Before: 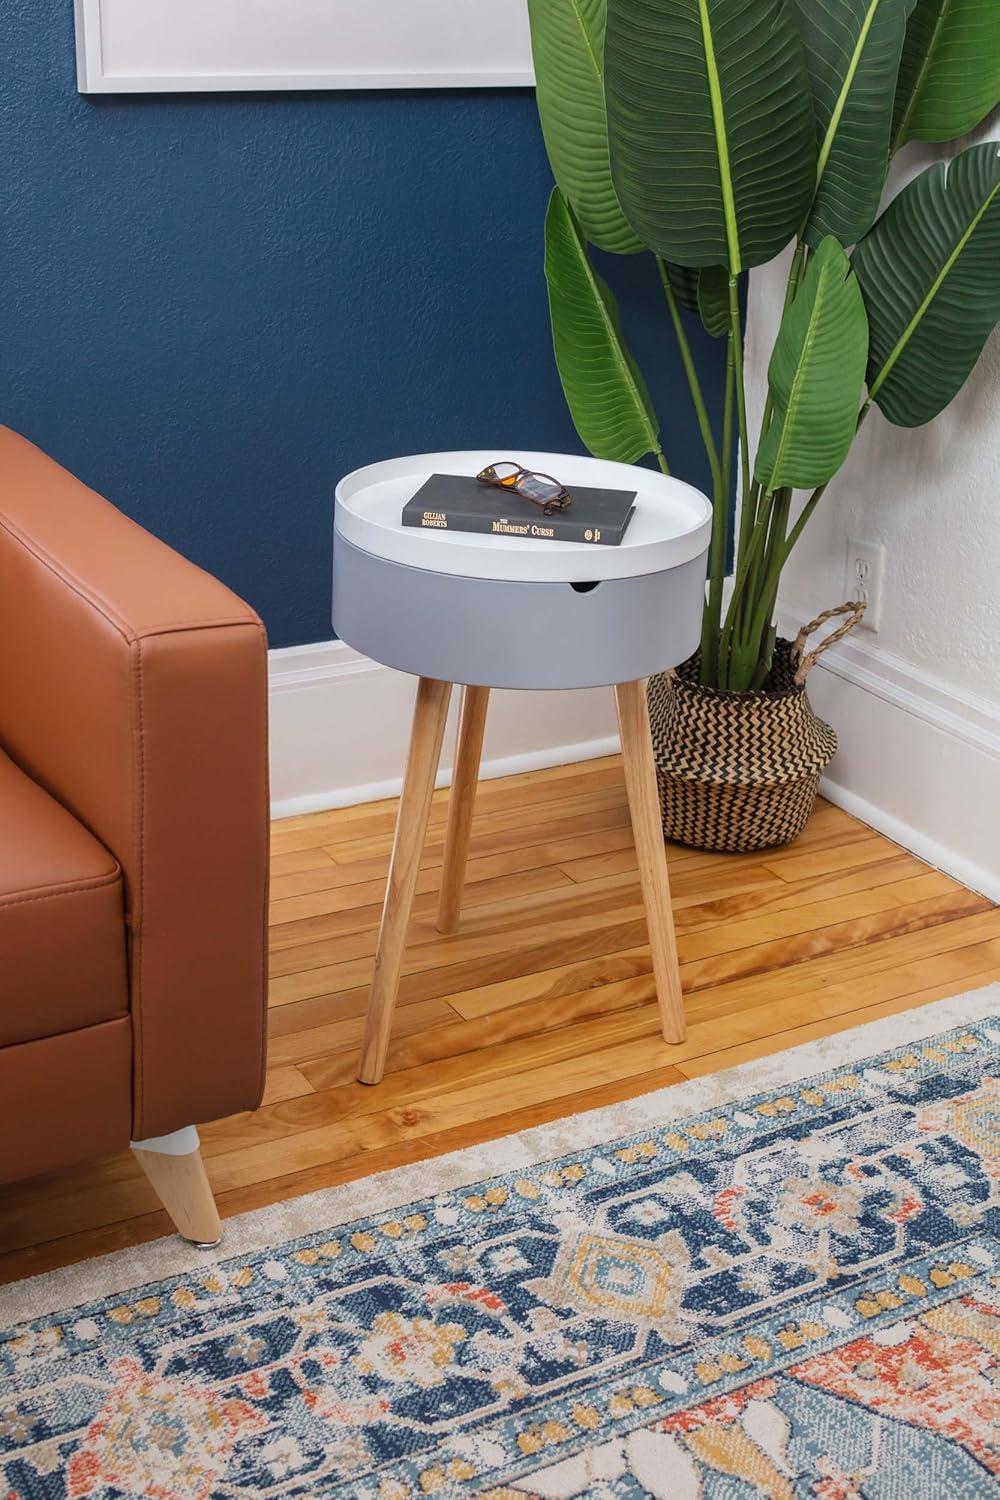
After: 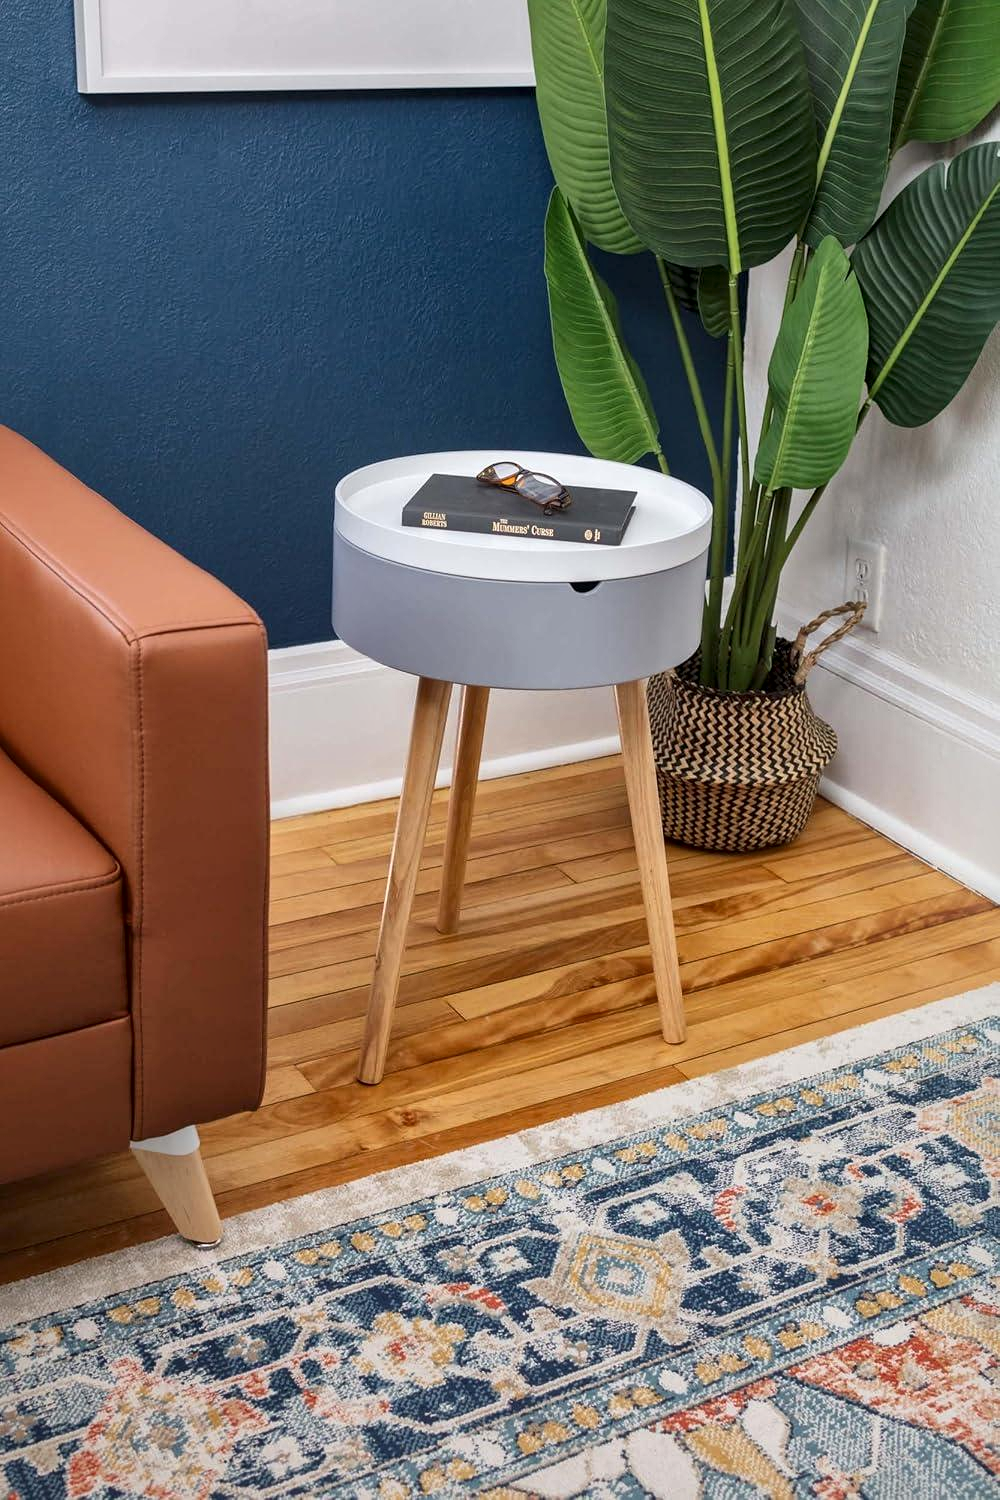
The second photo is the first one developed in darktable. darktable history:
local contrast: mode bilateral grid, contrast 20, coarseness 50, detail 162%, midtone range 0.2
